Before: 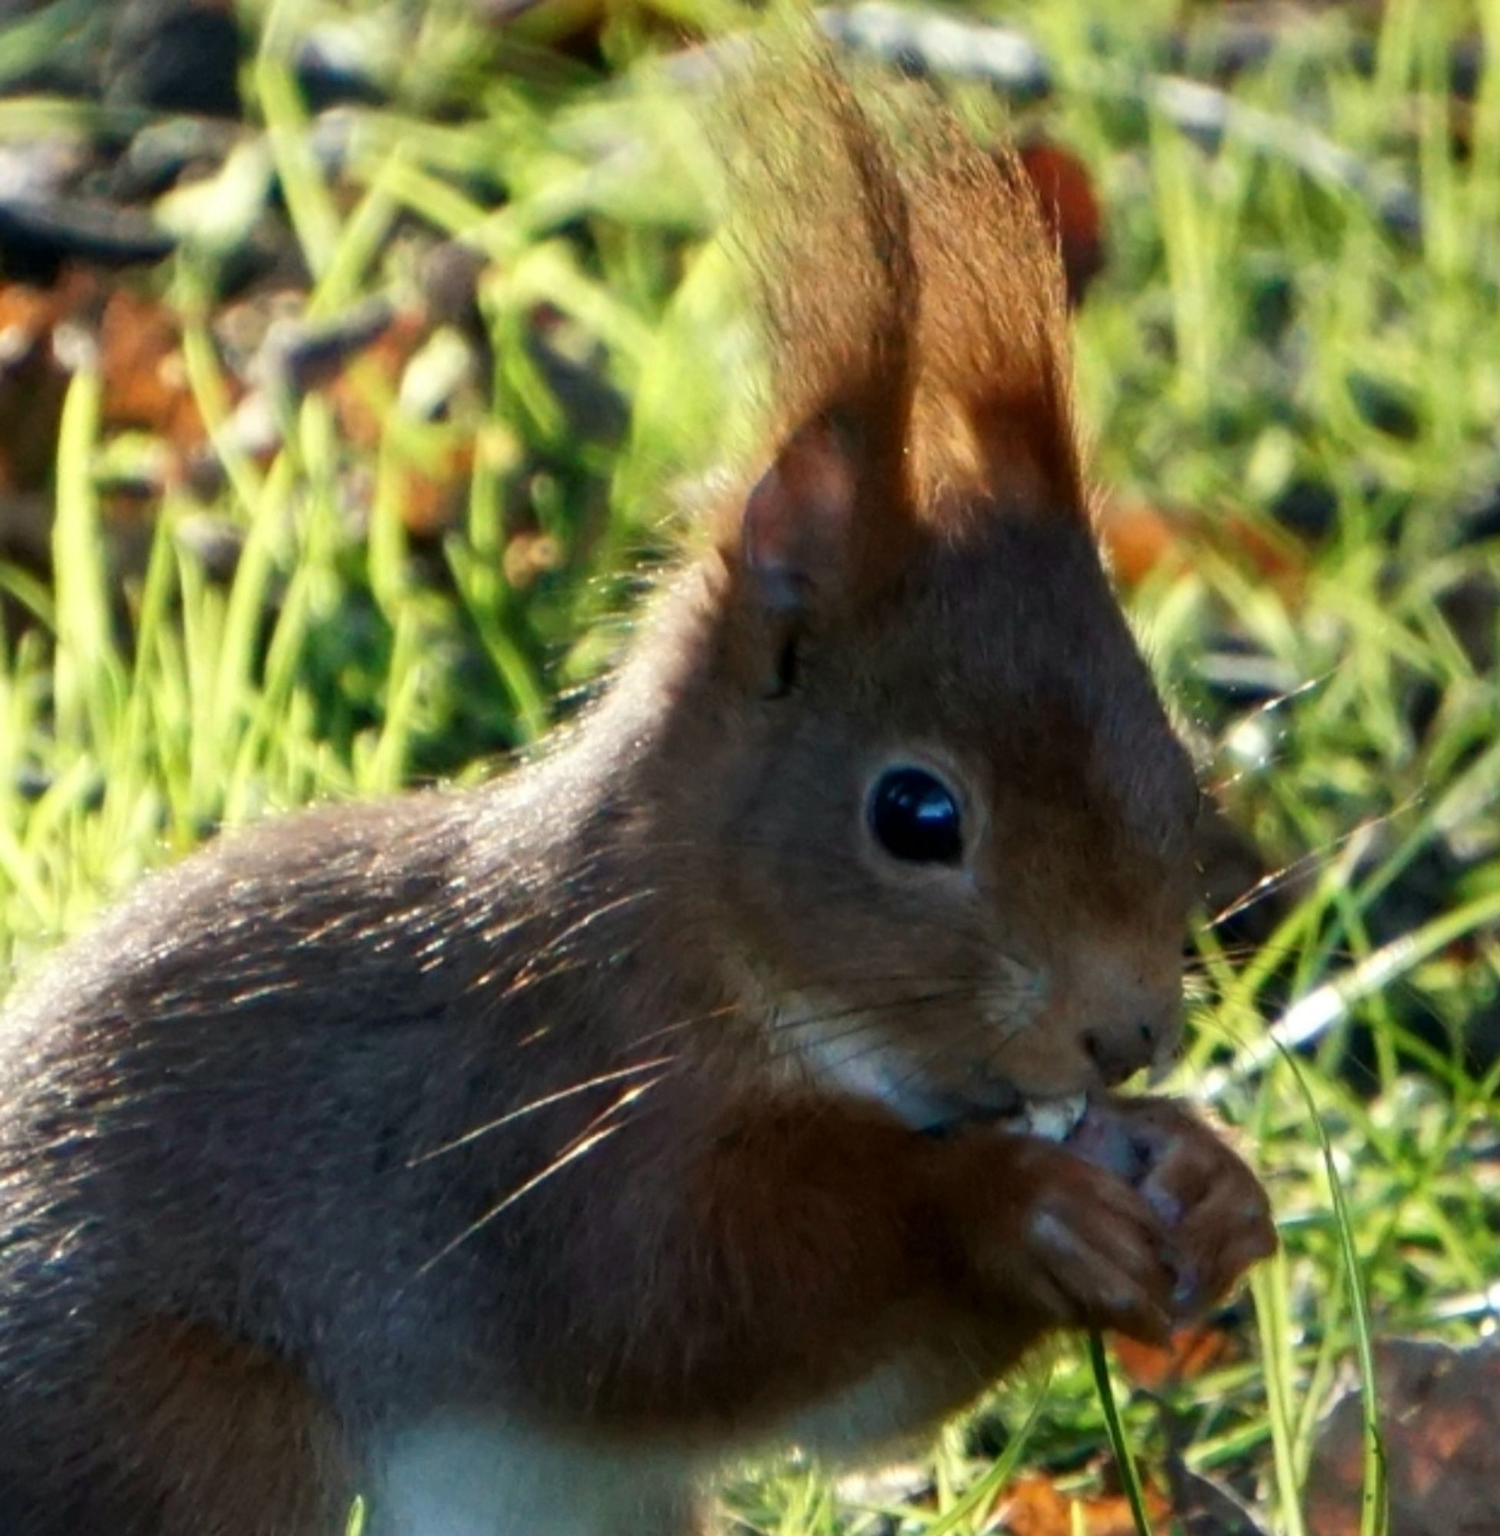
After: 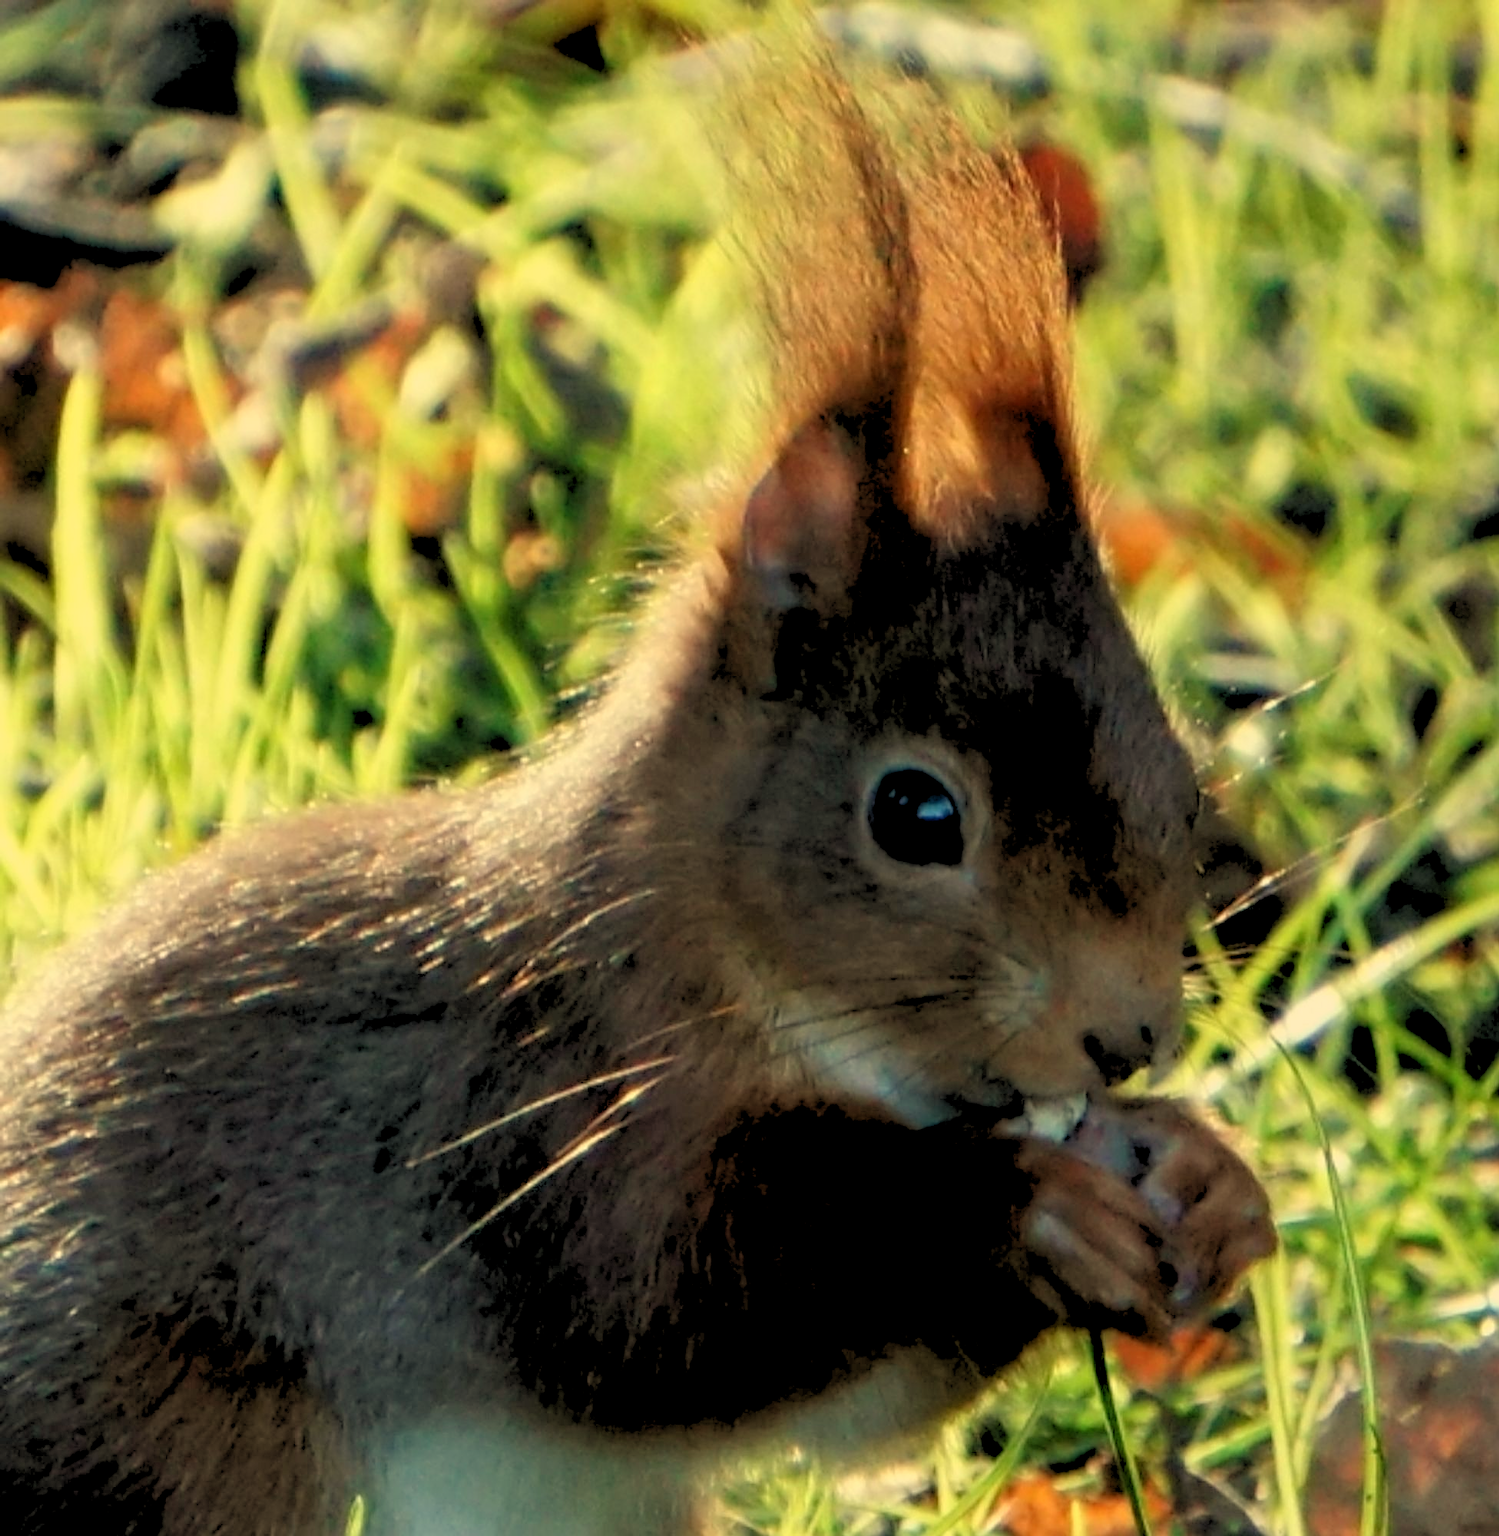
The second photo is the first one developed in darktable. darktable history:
white balance: red 1.08, blue 0.791
rgb levels: preserve colors sum RGB, levels [[0.038, 0.433, 0.934], [0, 0.5, 1], [0, 0.5, 1]]
sharpen: on, module defaults
